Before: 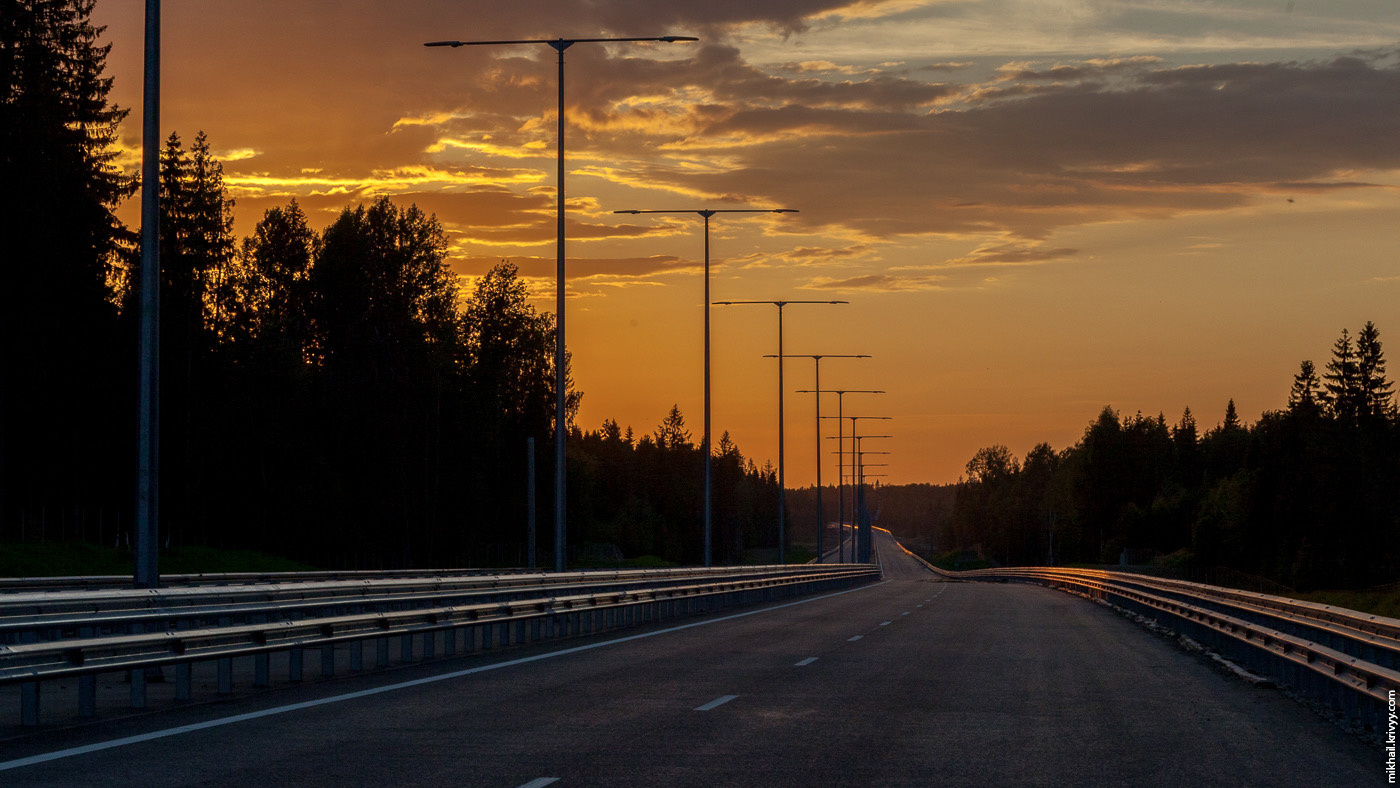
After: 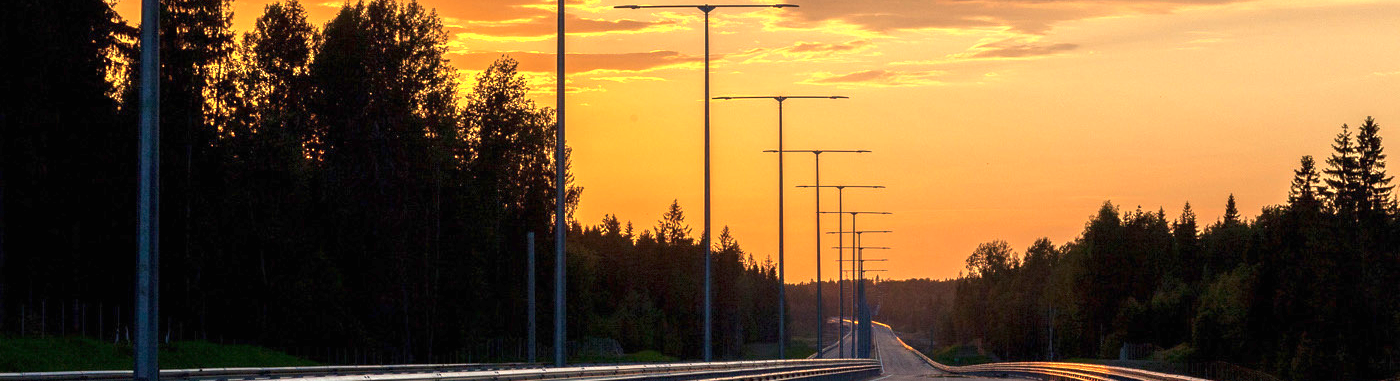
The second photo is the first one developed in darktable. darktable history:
crop and rotate: top 26.056%, bottom 25.543%
exposure: black level correction 0, exposure 1.5 EV, compensate highlight preservation false
